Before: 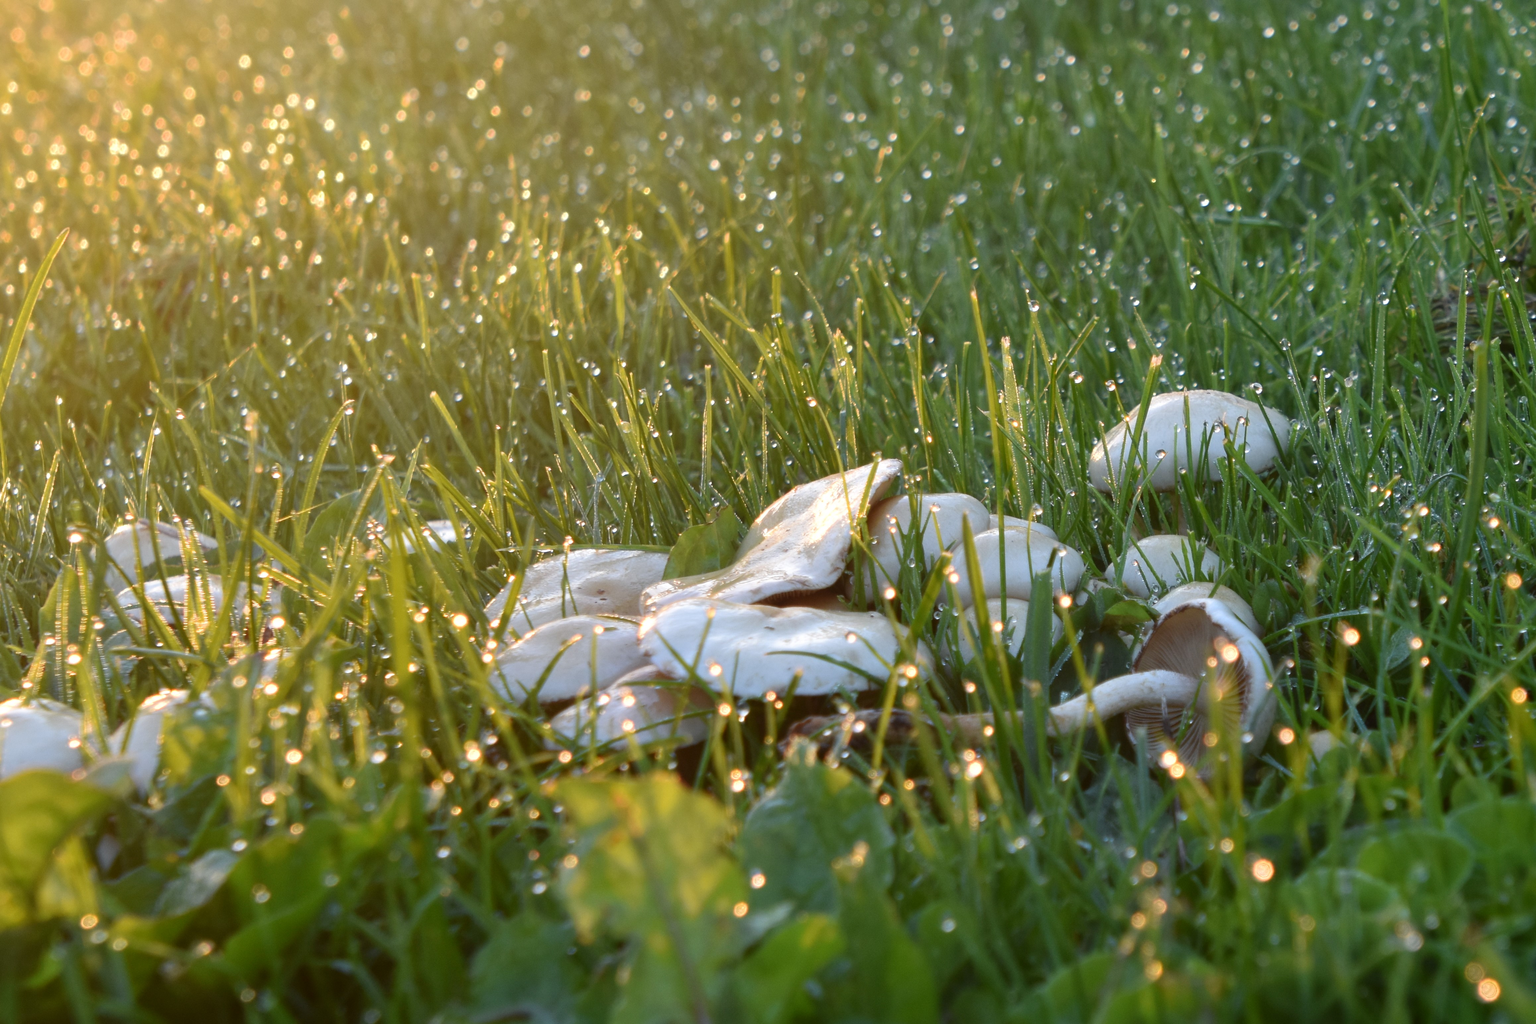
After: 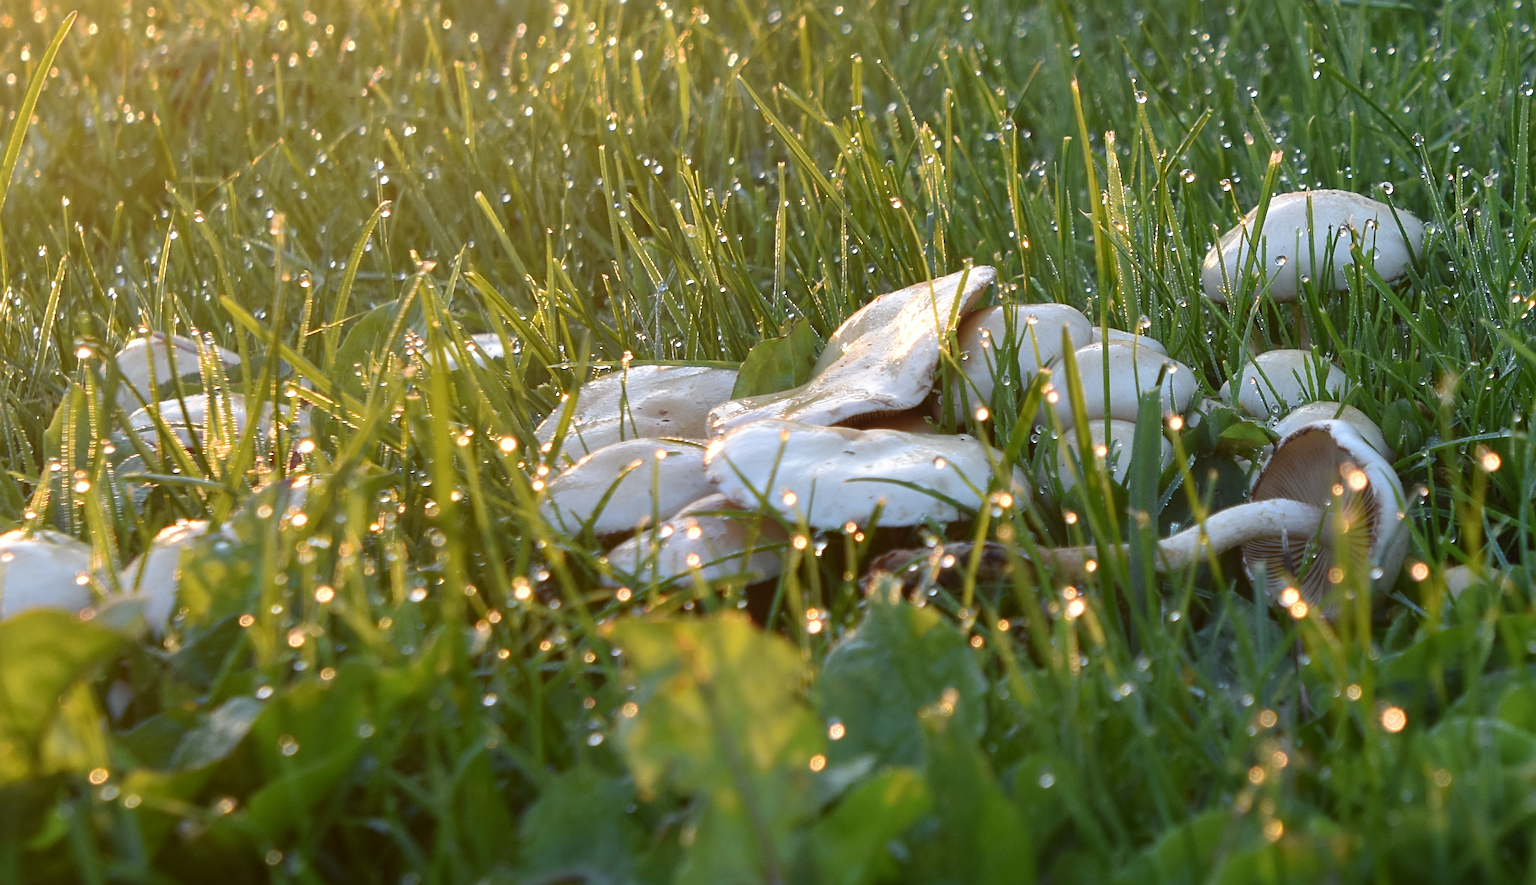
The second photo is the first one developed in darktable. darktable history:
crop: top 21.329%, right 9.363%, bottom 0.212%
sharpen: radius 3.997
